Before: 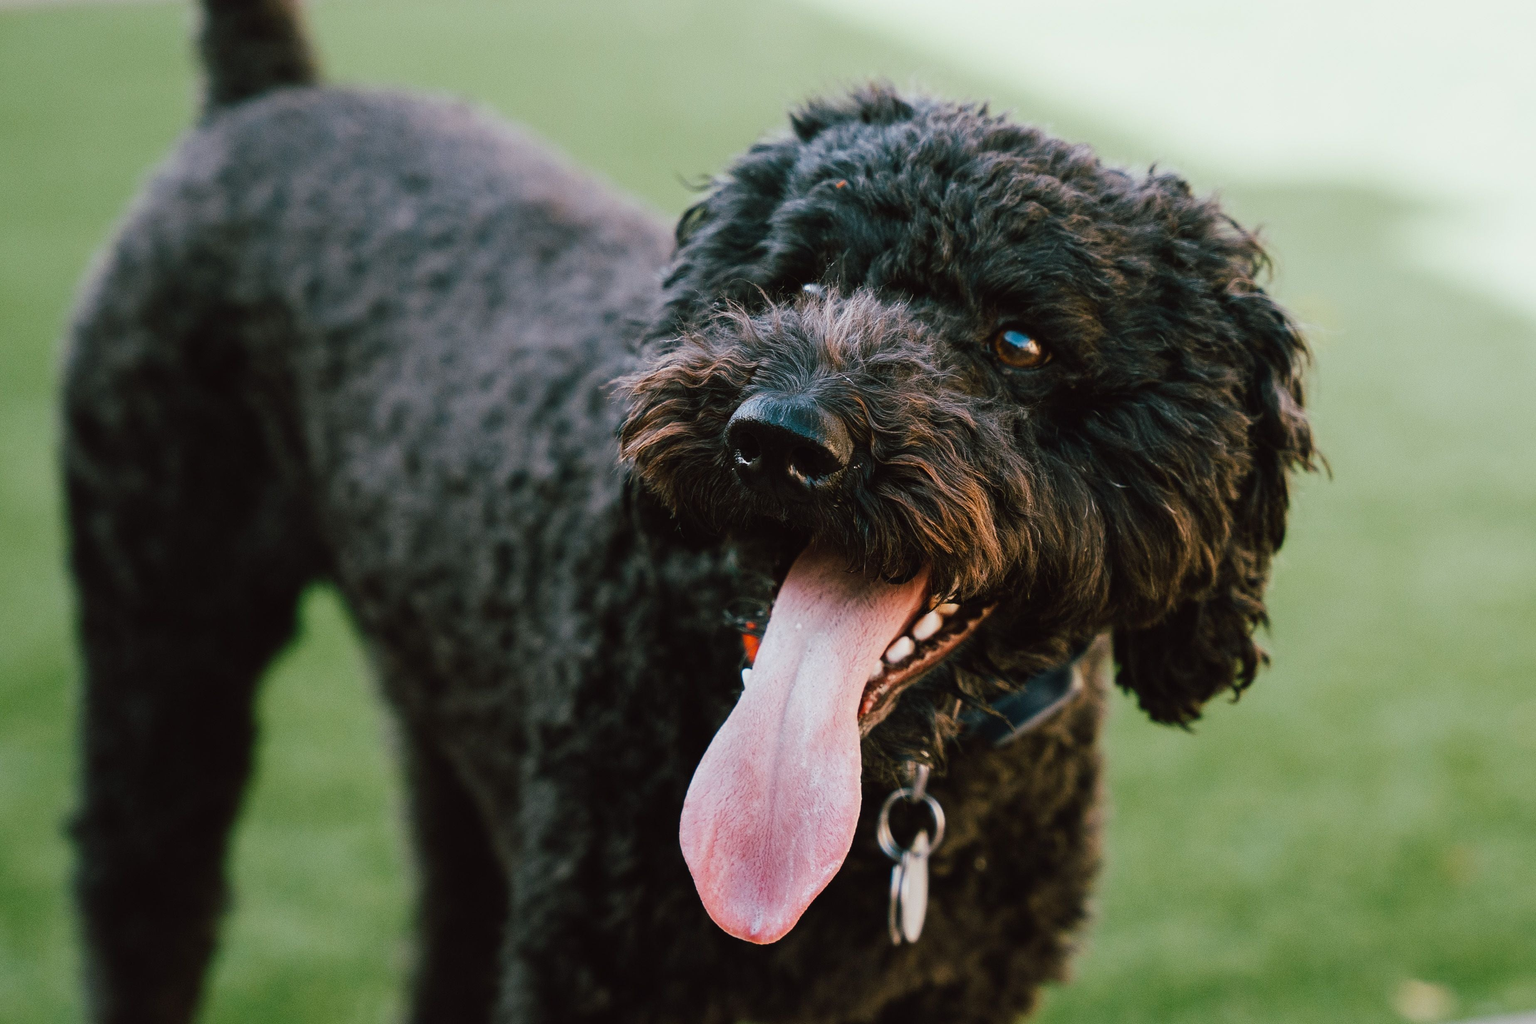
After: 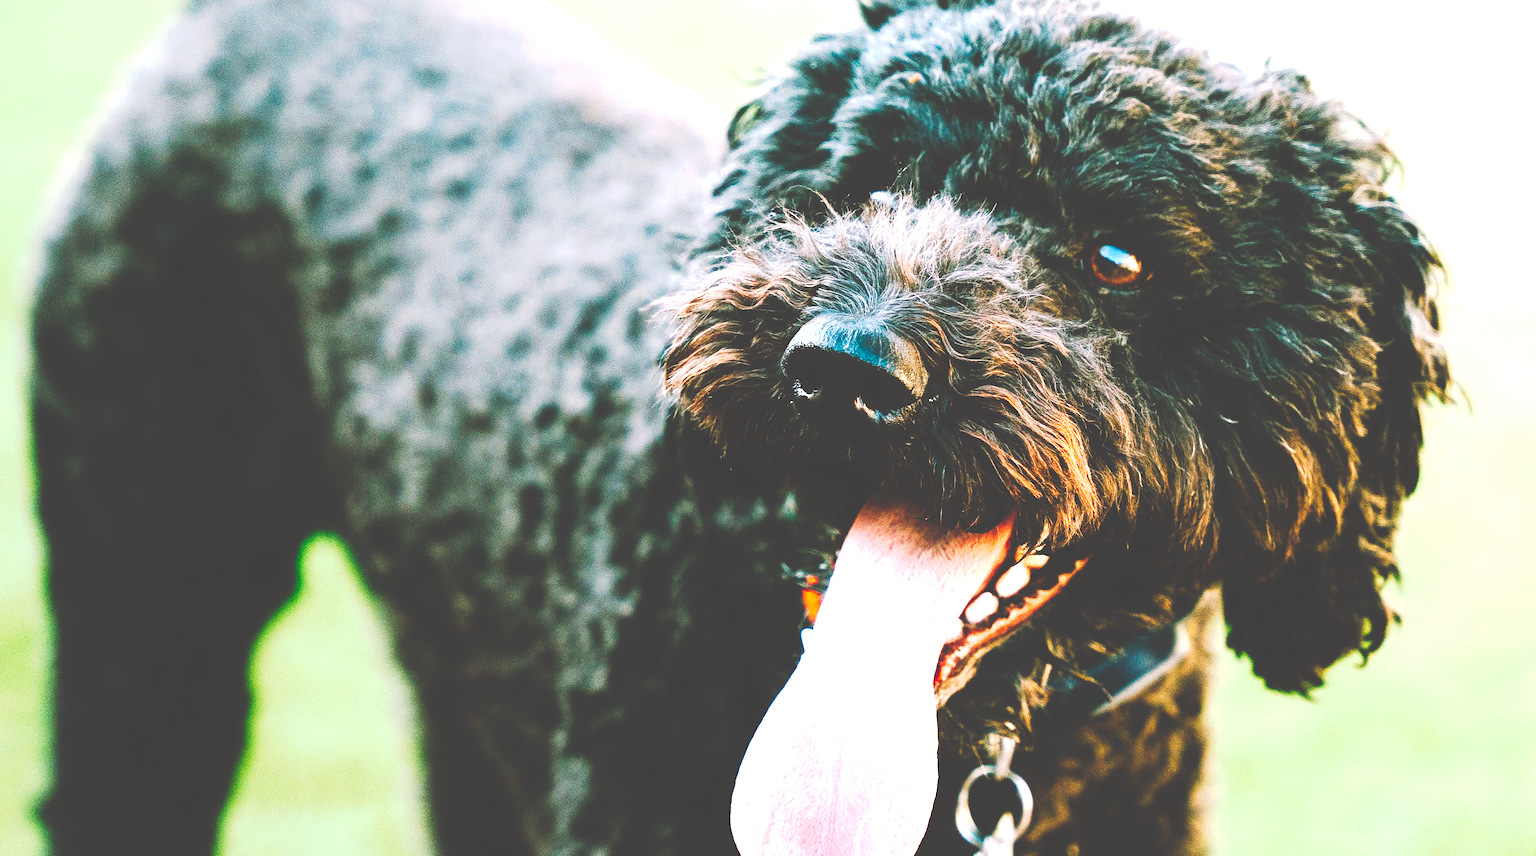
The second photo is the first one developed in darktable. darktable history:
crop and rotate: left 2.425%, top 11.305%, right 9.6%, bottom 15.08%
levels: levels [0, 0.478, 1]
exposure: black level correction 0.001, exposure 1.719 EV, compensate exposure bias true, compensate highlight preservation false
tone curve: curves: ch0 [(0, 0) (0.003, 0.231) (0.011, 0.231) (0.025, 0.231) (0.044, 0.231) (0.069, 0.231) (0.1, 0.234) (0.136, 0.239) (0.177, 0.243) (0.224, 0.247) (0.277, 0.265) (0.335, 0.311) (0.399, 0.389) (0.468, 0.507) (0.543, 0.634) (0.623, 0.74) (0.709, 0.83) (0.801, 0.889) (0.898, 0.93) (1, 1)], preserve colors none
